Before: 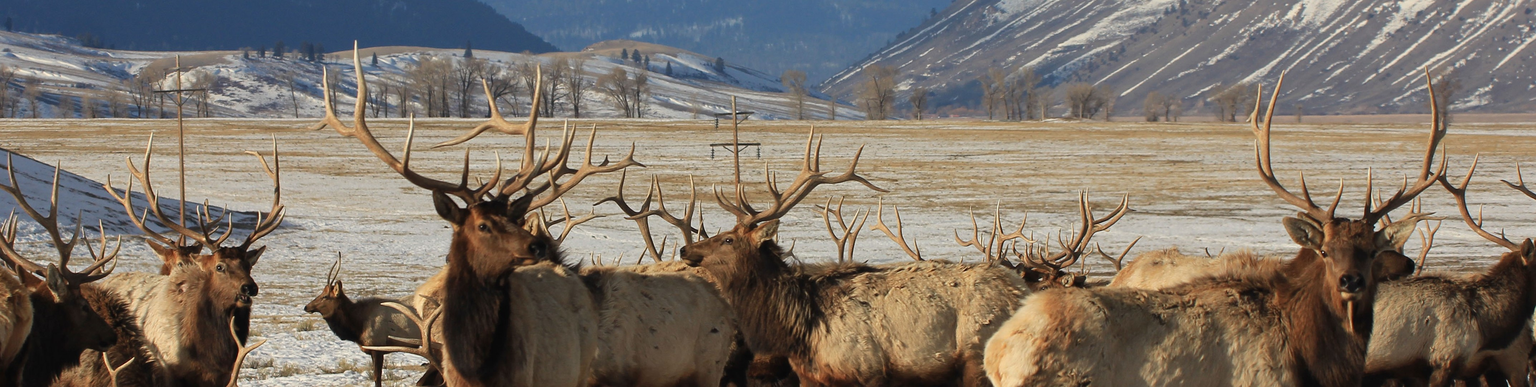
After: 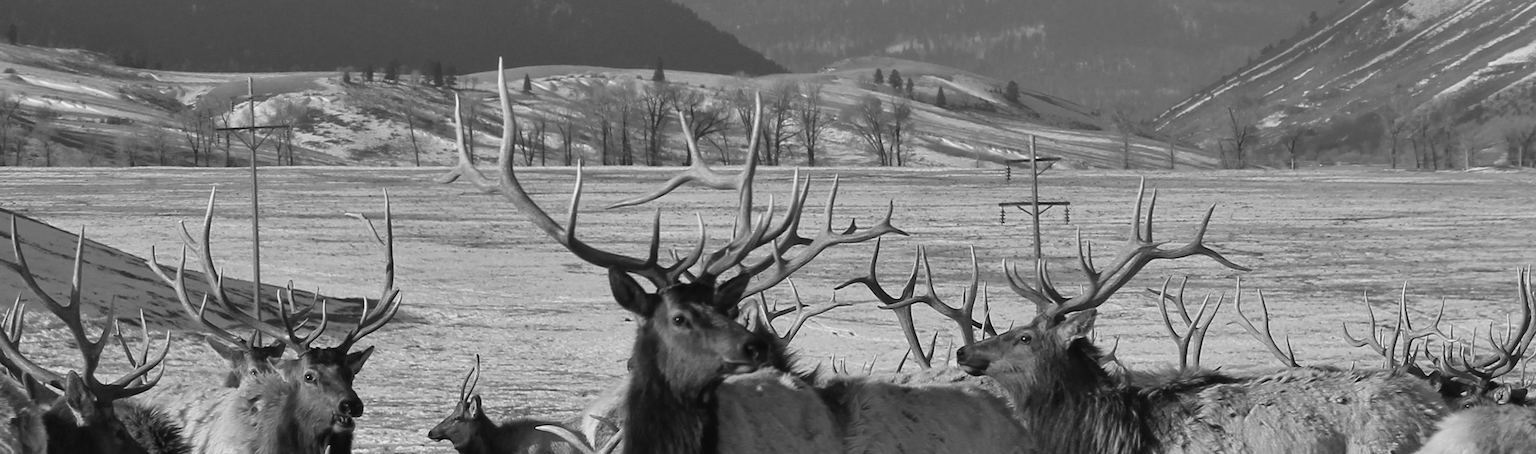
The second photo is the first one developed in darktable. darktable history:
crop: right 28.885%, bottom 16.626%
shadows and highlights: low approximation 0.01, soften with gaussian
monochrome: size 3.1
